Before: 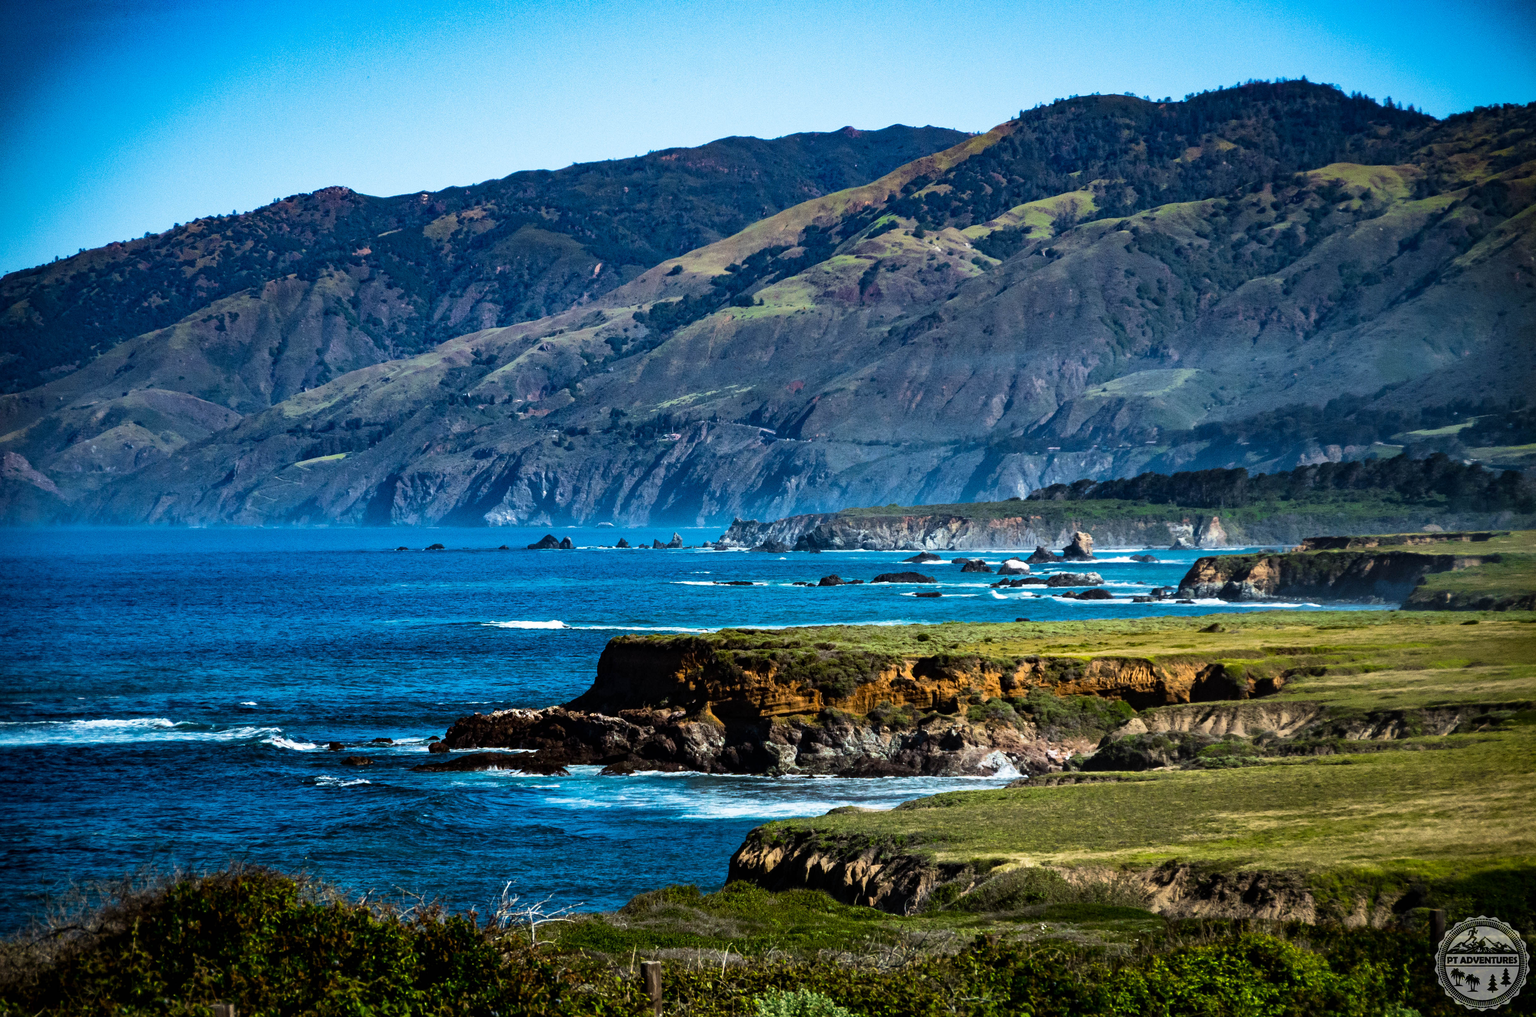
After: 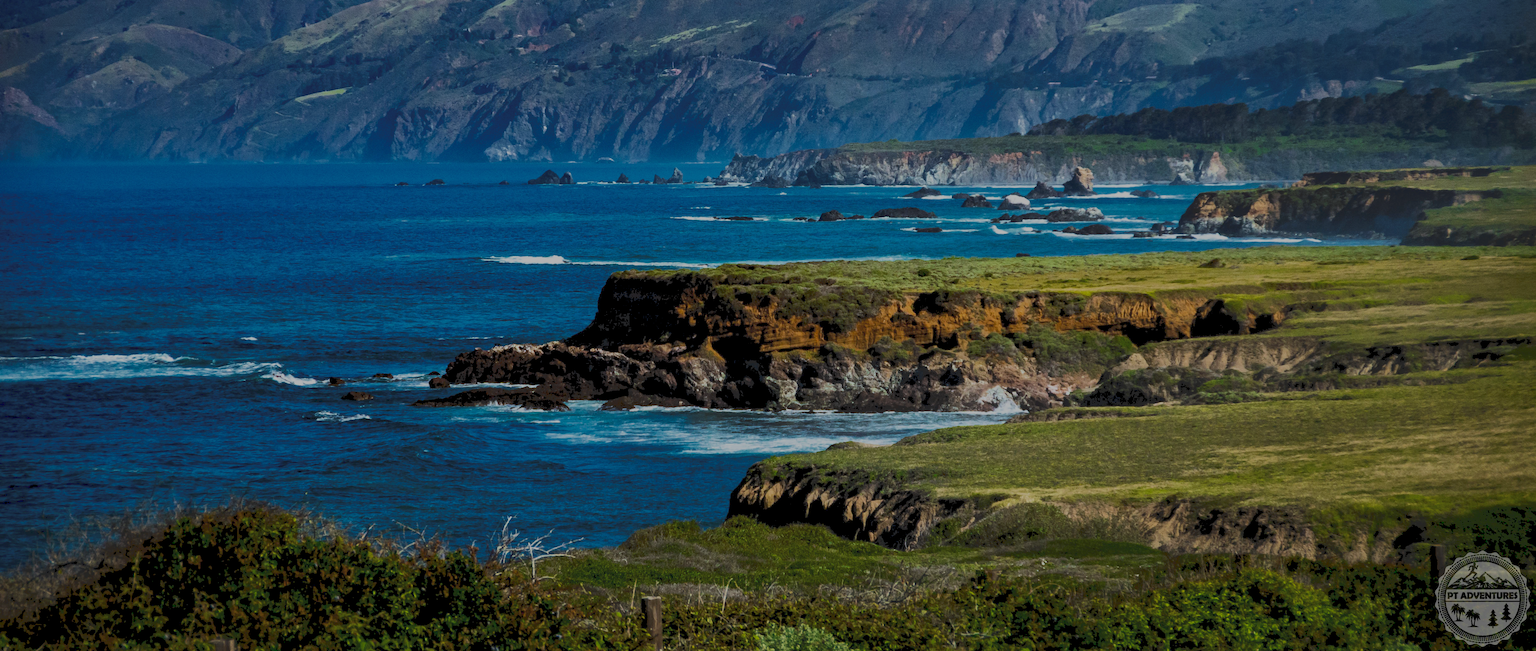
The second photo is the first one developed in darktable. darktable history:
crop and rotate: top 35.931%
tone curve: curves: ch0 [(0, 0.142) (0.384, 0.314) (0.752, 0.711) (0.991, 0.95)]; ch1 [(0.006, 0.129) (0.346, 0.384) (1, 1)]; ch2 [(0.003, 0.057) (0.261, 0.248) (1, 1)]
filmic rgb: middle gray luminance 3.37%, black relative exposure -5.91 EV, white relative exposure 6.34 EV, dynamic range scaling 22.16%, target black luminance 0%, hardness 2.31, latitude 46.73%, contrast 0.79, highlights saturation mix 98.51%, shadows ↔ highlights balance 0.113%
